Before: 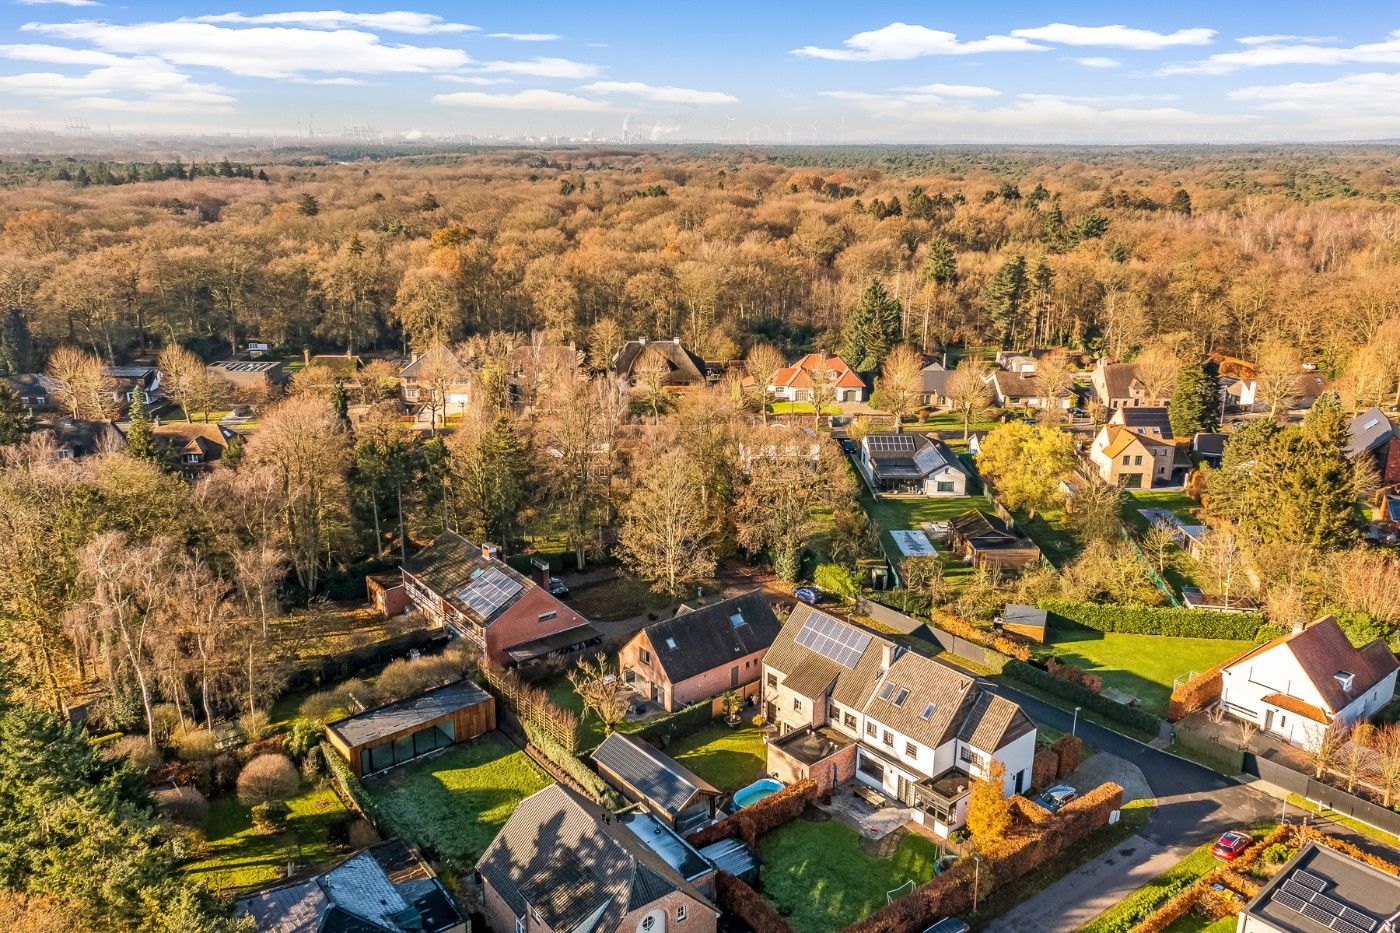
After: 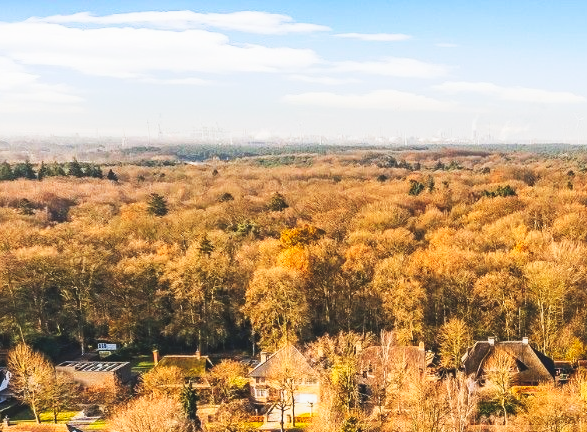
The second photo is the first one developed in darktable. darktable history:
contrast equalizer: y [[0.46, 0.454, 0.451, 0.451, 0.455, 0.46], [0.5 ×6], [0.5 ×6], [0 ×6], [0 ×6]]
crop and rotate: left 10.817%, top 0.062%, right 47.194%, bottom 53.626%
tone curve: curves: ch0 [(0, 0) (0.003, 0.06) (0.011, 0.059) (0.025, 0.065) (0.044, 0.076) (0.069, 0.088) (0.1, 0.102) (0.136, 0.116) (0.177, 0.137) (0.224, 0.169) (0.277, 0.214) (0.335, 0.271) (0.399, 0.356) (0.468, 0.459) (0.543, 0.579) (0.623, 0.705) (0.709, 0.823) (0.801, 0.918) (0.898, 0.963) (1, 1)], preserve colors none
